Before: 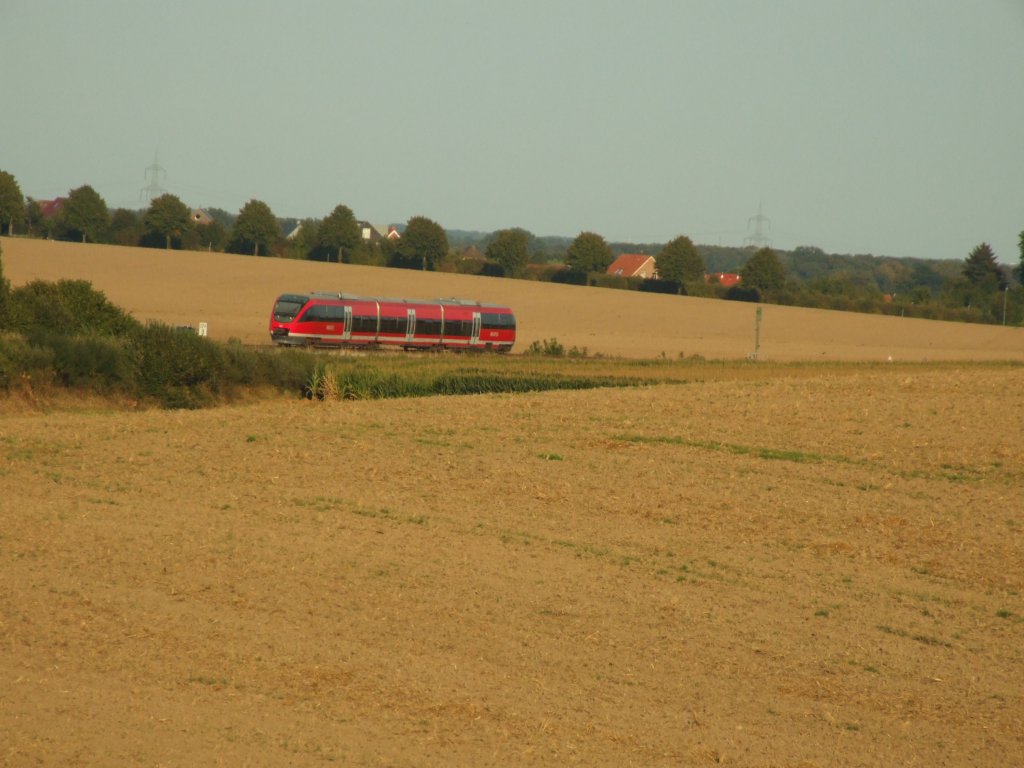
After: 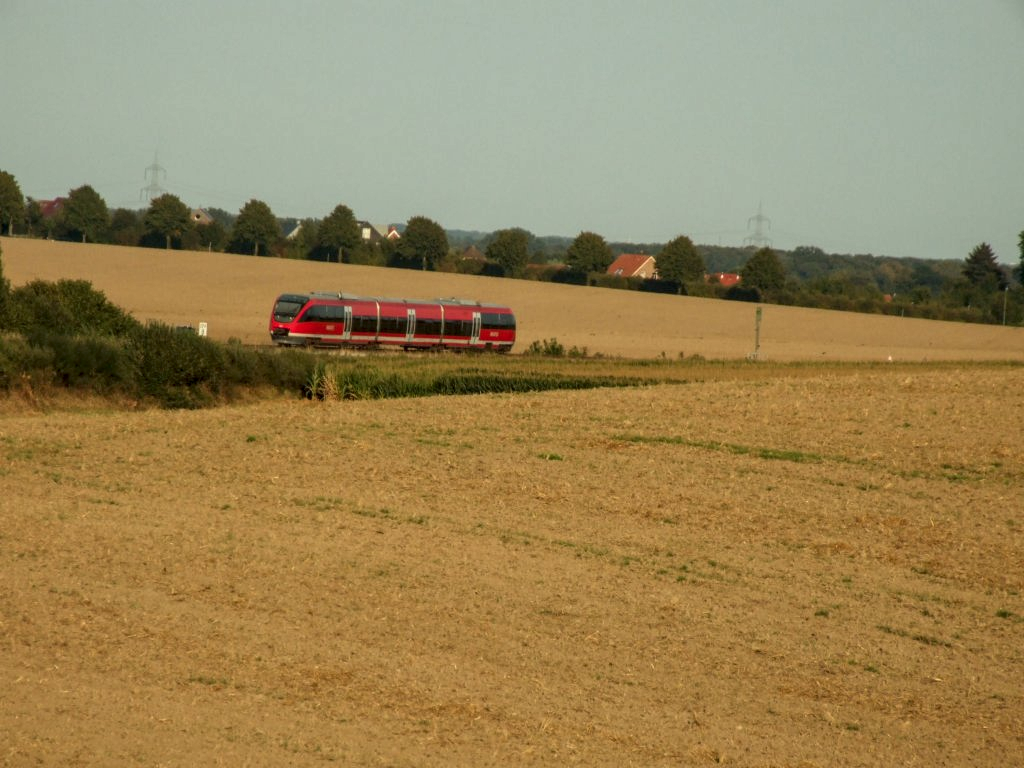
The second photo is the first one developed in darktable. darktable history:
local contrast: highlights 24%, detail 150%
